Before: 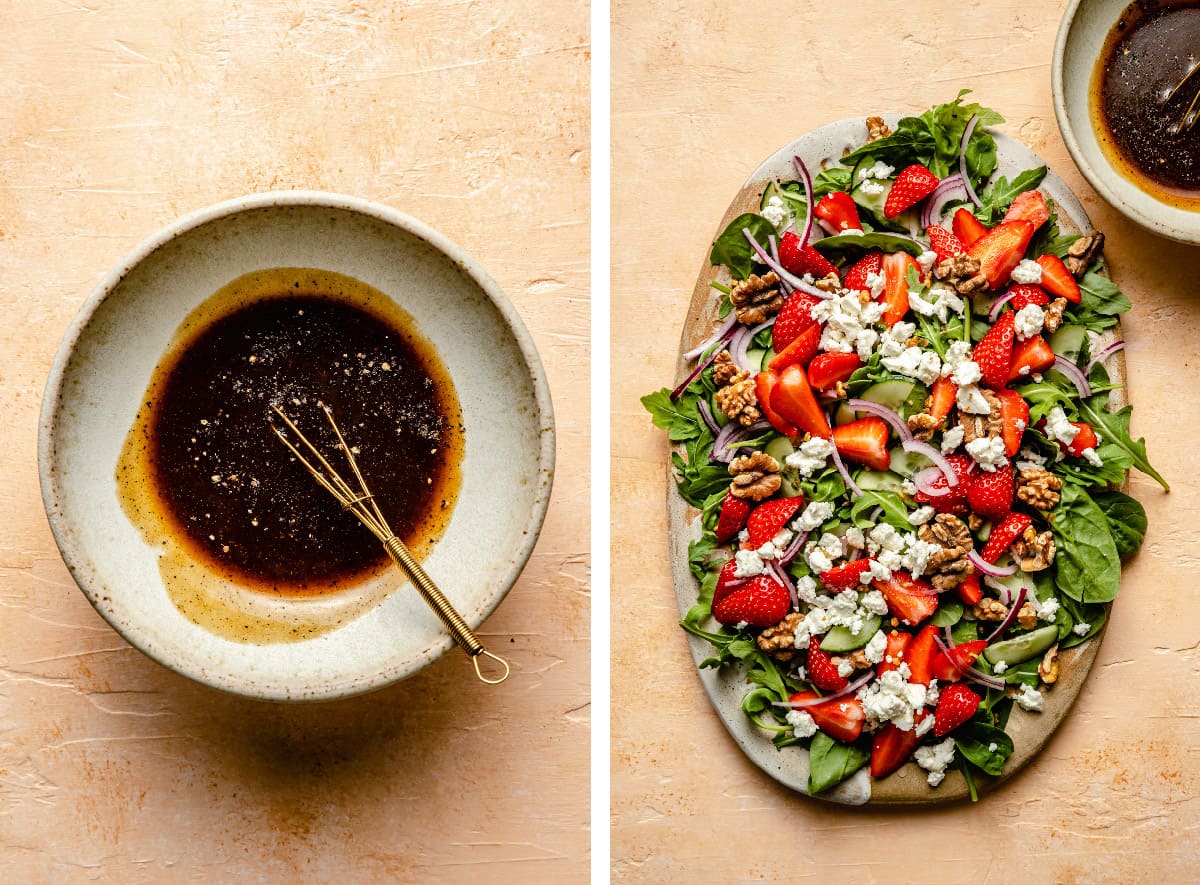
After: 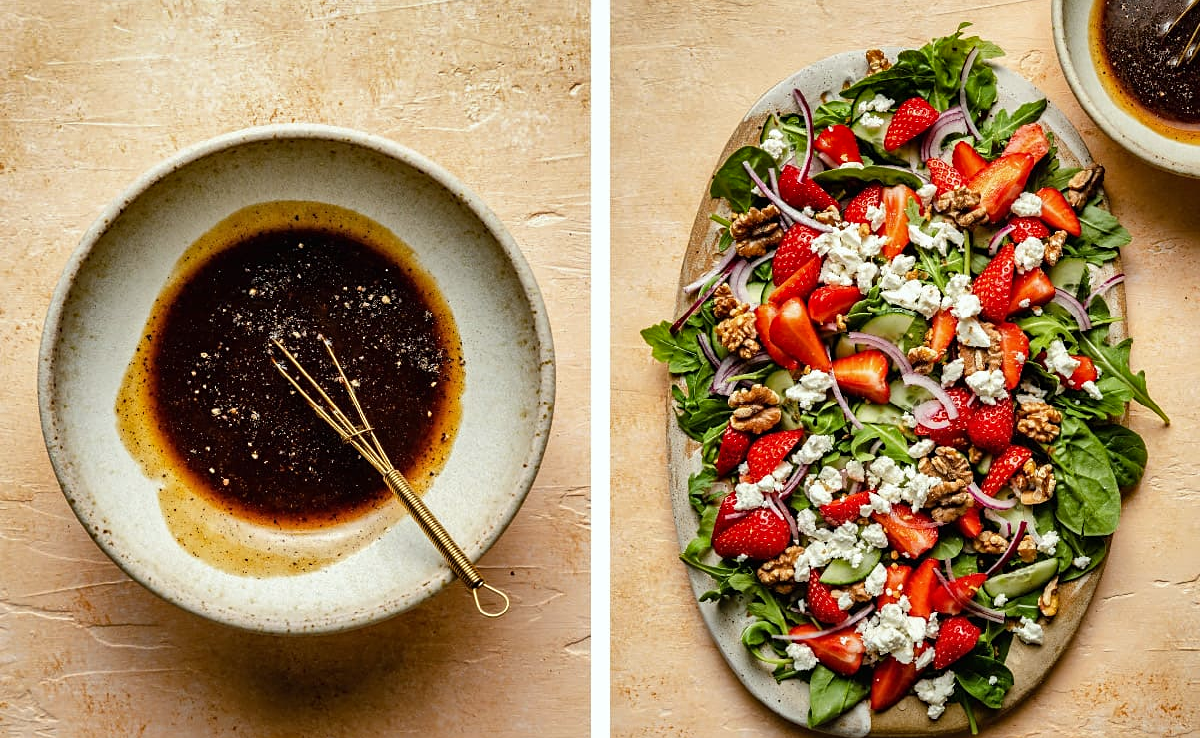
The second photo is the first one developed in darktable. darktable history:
crop: top 7.625%, bottom 8.027%
sharpen: amount 0.2
white balance: red 0.978, blue 0.999
shadows and highlights: radius 118.69, shadows 42.21, highlights -61.56, soften with gaussian
